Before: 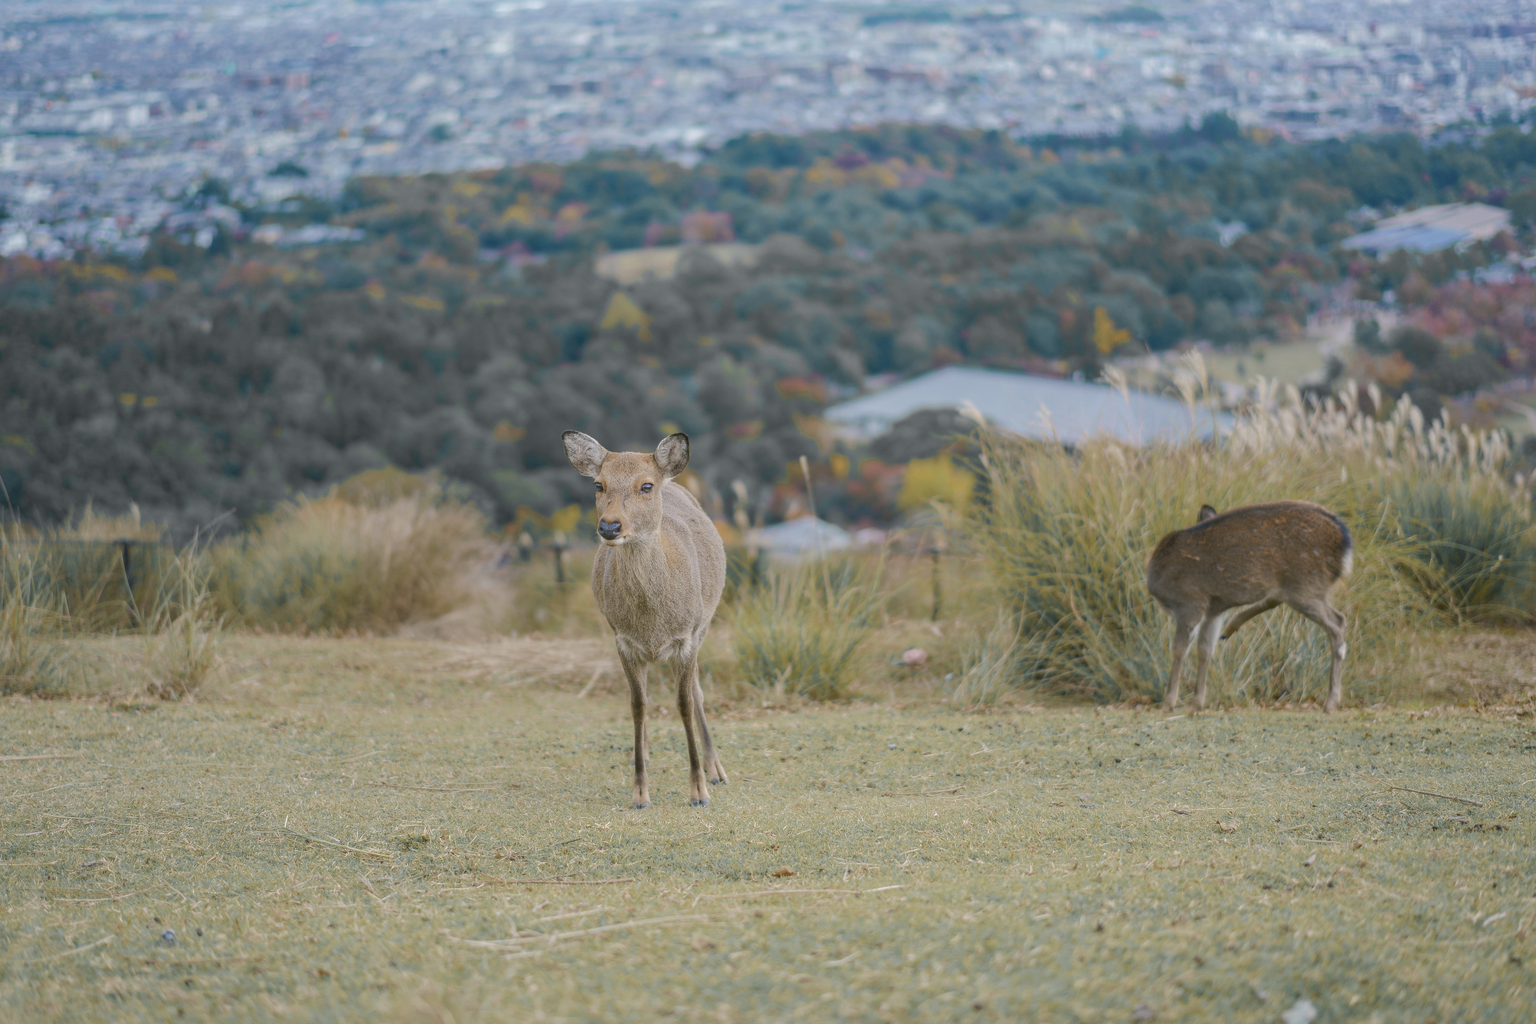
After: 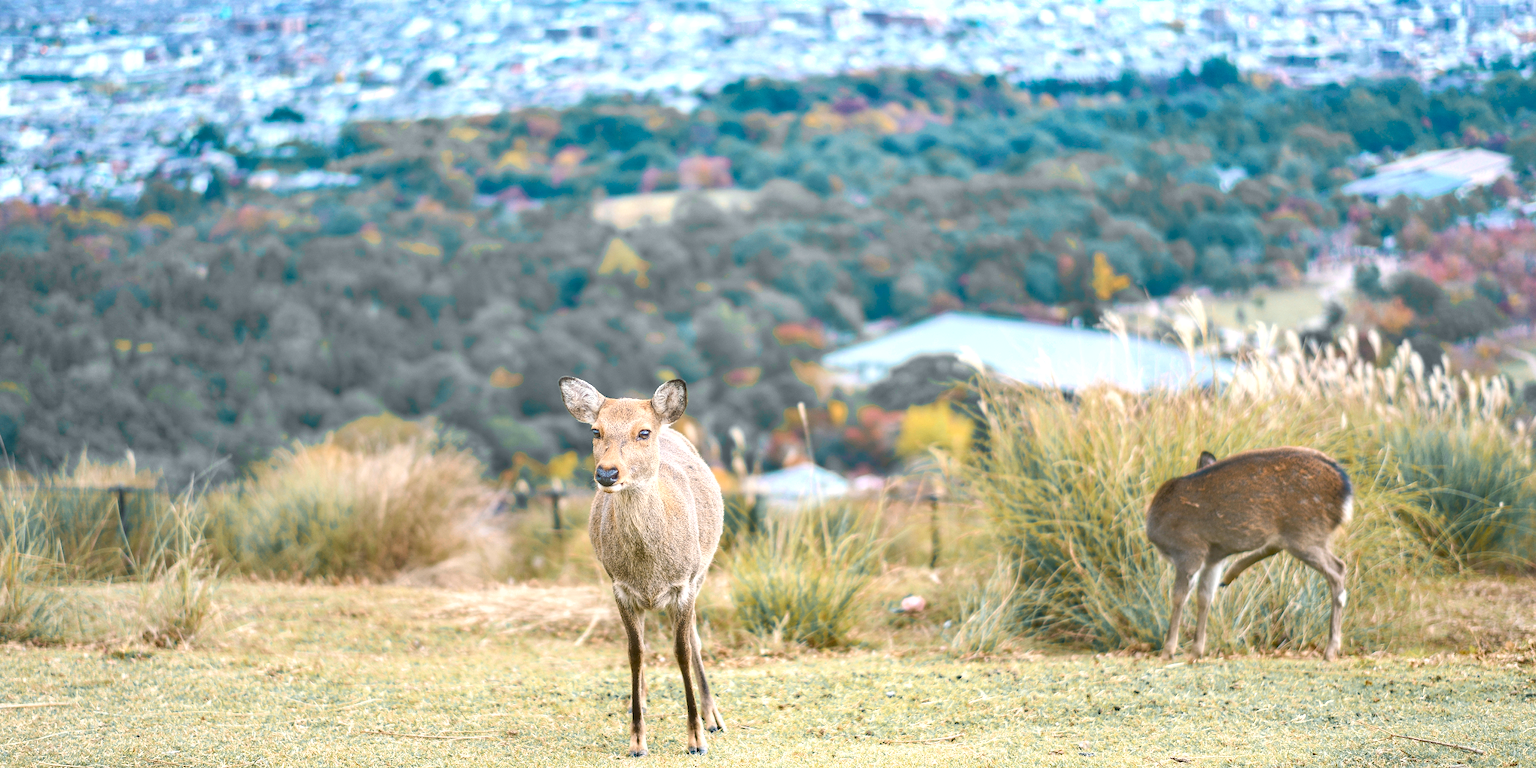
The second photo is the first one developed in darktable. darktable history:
exposure: black level correction 0, exposure 1.2 EV, compensate exposure bias true, compensate highlight preservation false
shadows and highlights: shadows 12, white point adjustment 1.2, soften with gaussian
crop: left 0.387%, top 5.469%, bottom 19.809%
